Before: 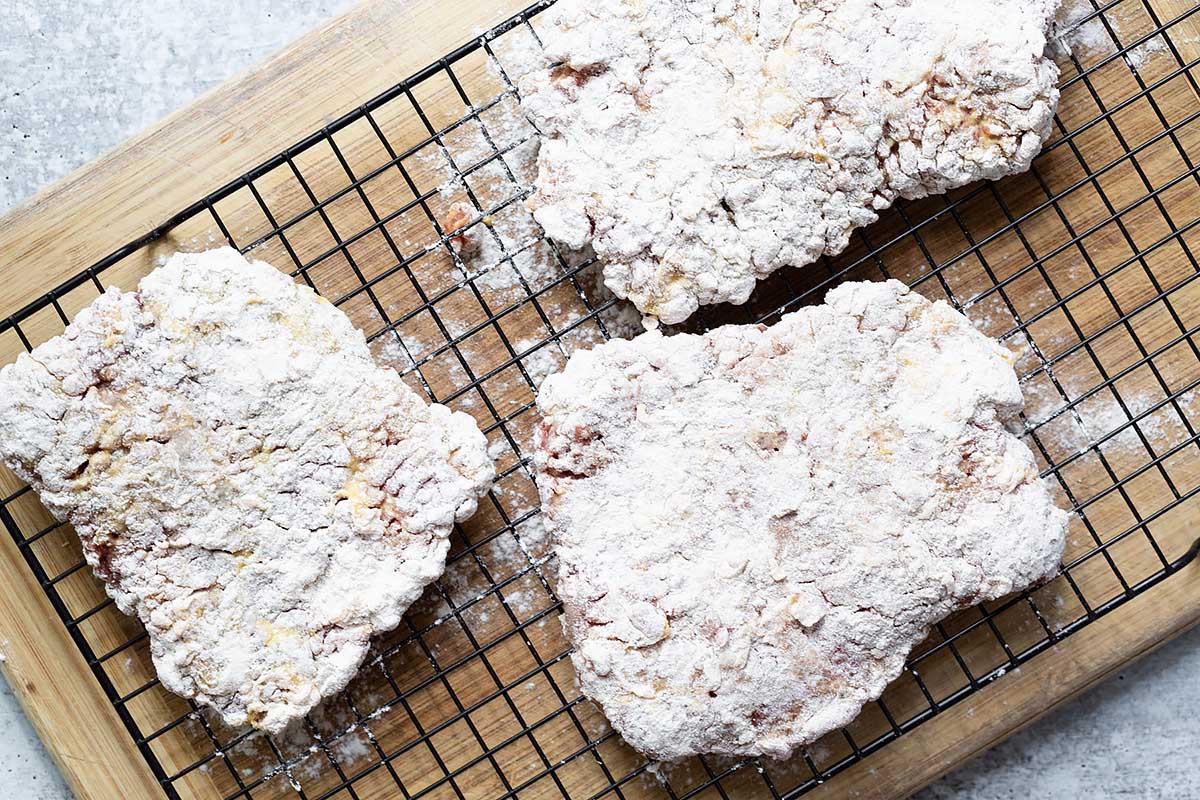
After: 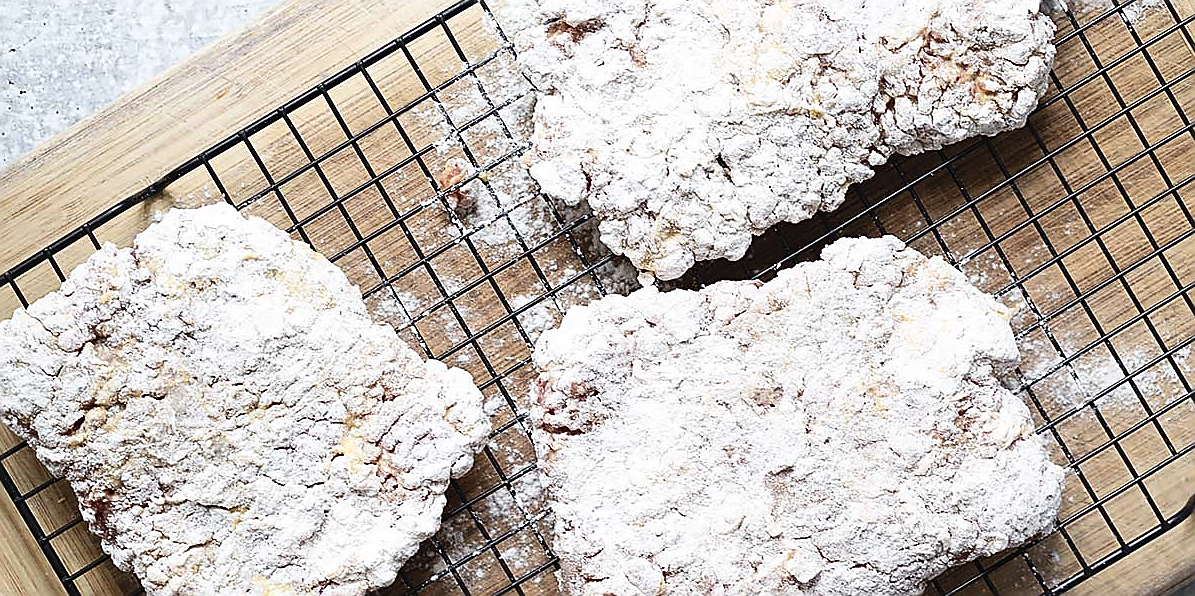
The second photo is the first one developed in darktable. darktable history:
crop: left 0.355%, top 5.53%, bottom 19.883%
exposure: black level correction -0.005, exposure 0.051 EV, compensate exposure bias true, compensate highlight preservation false
sharpen: radius 1.369, amount 1.252, threshold 0.807
contrast brightness saturation: contrast 0.114, saturation -0.178
